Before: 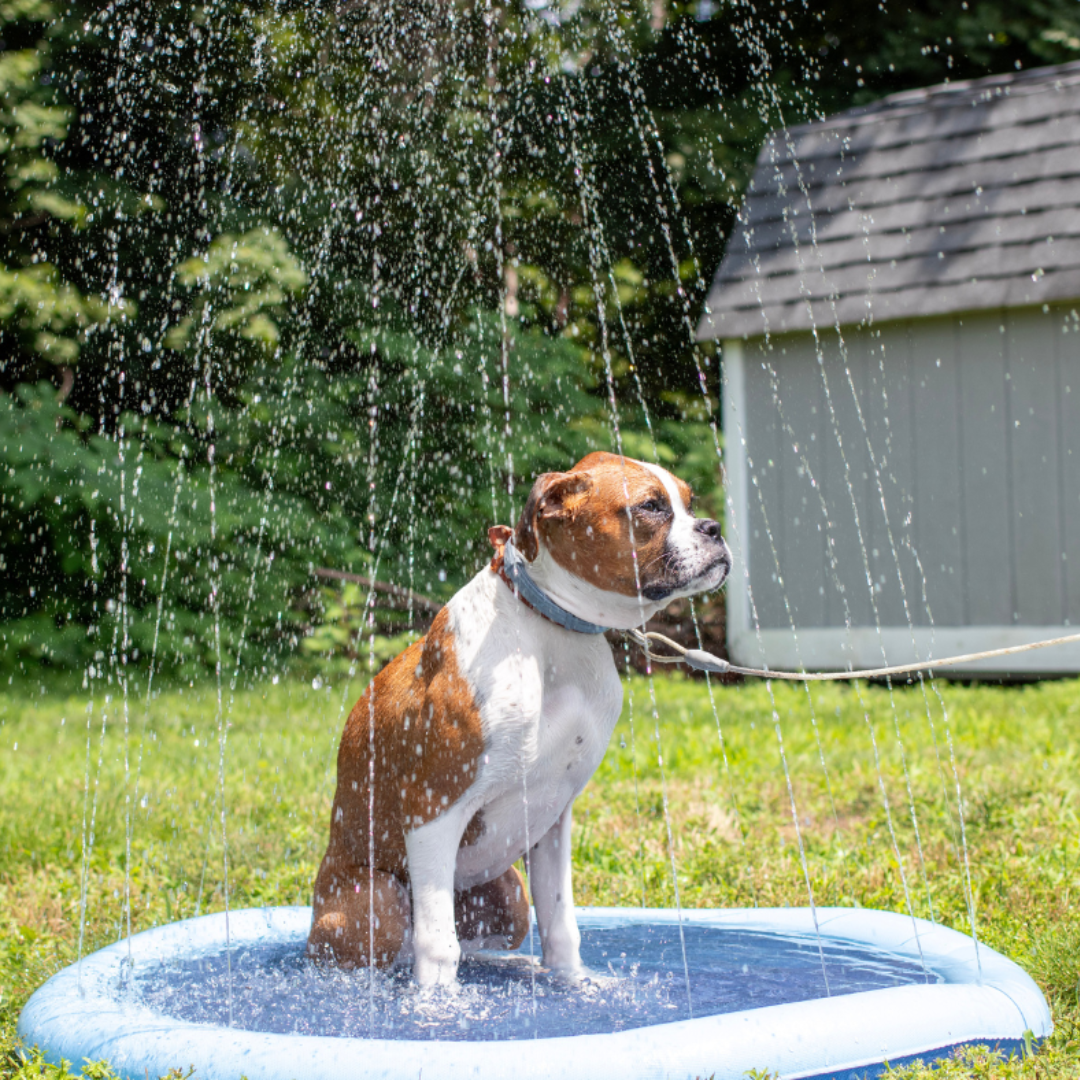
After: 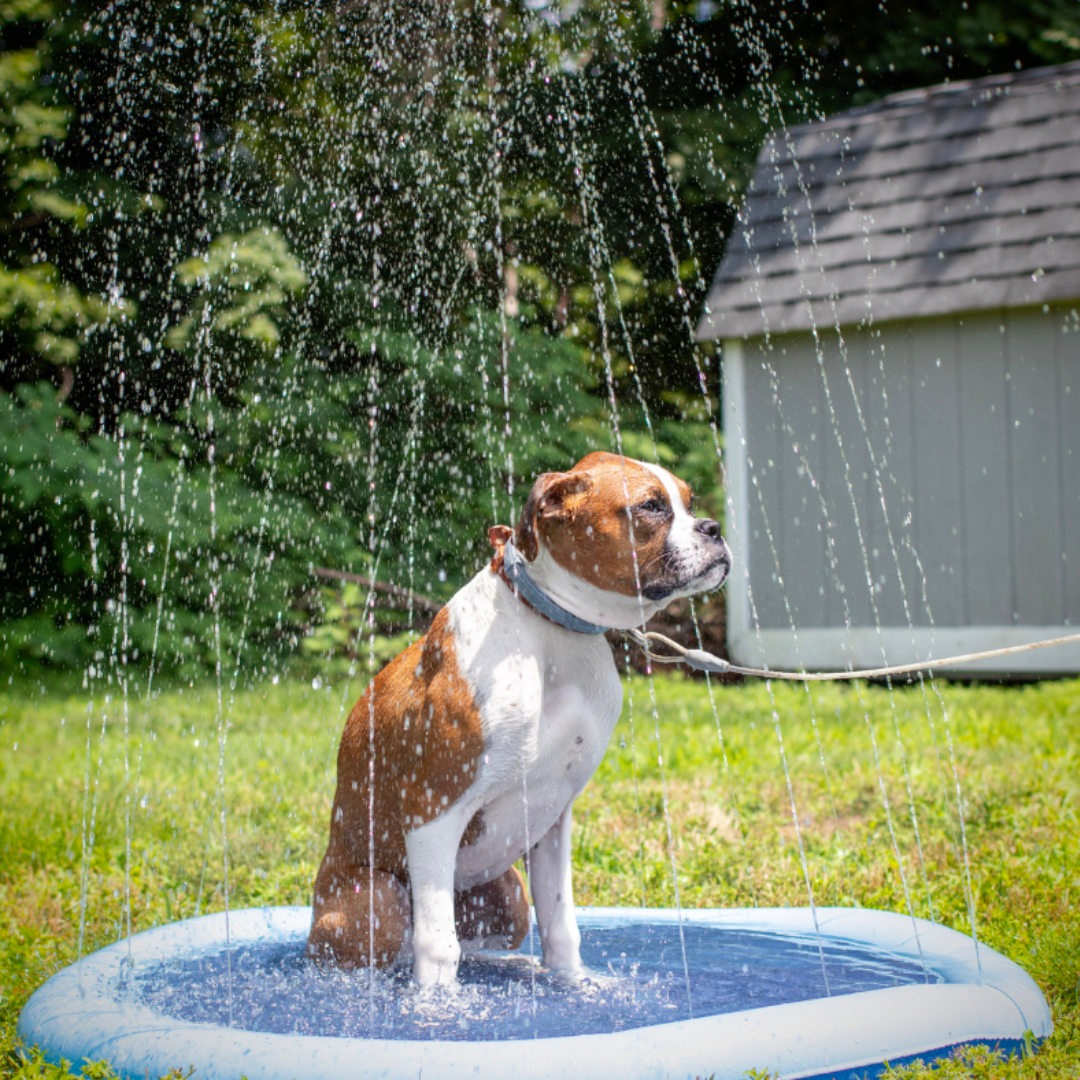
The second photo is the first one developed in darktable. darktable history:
vignetting: saturation 0.38, automatic ratio true
